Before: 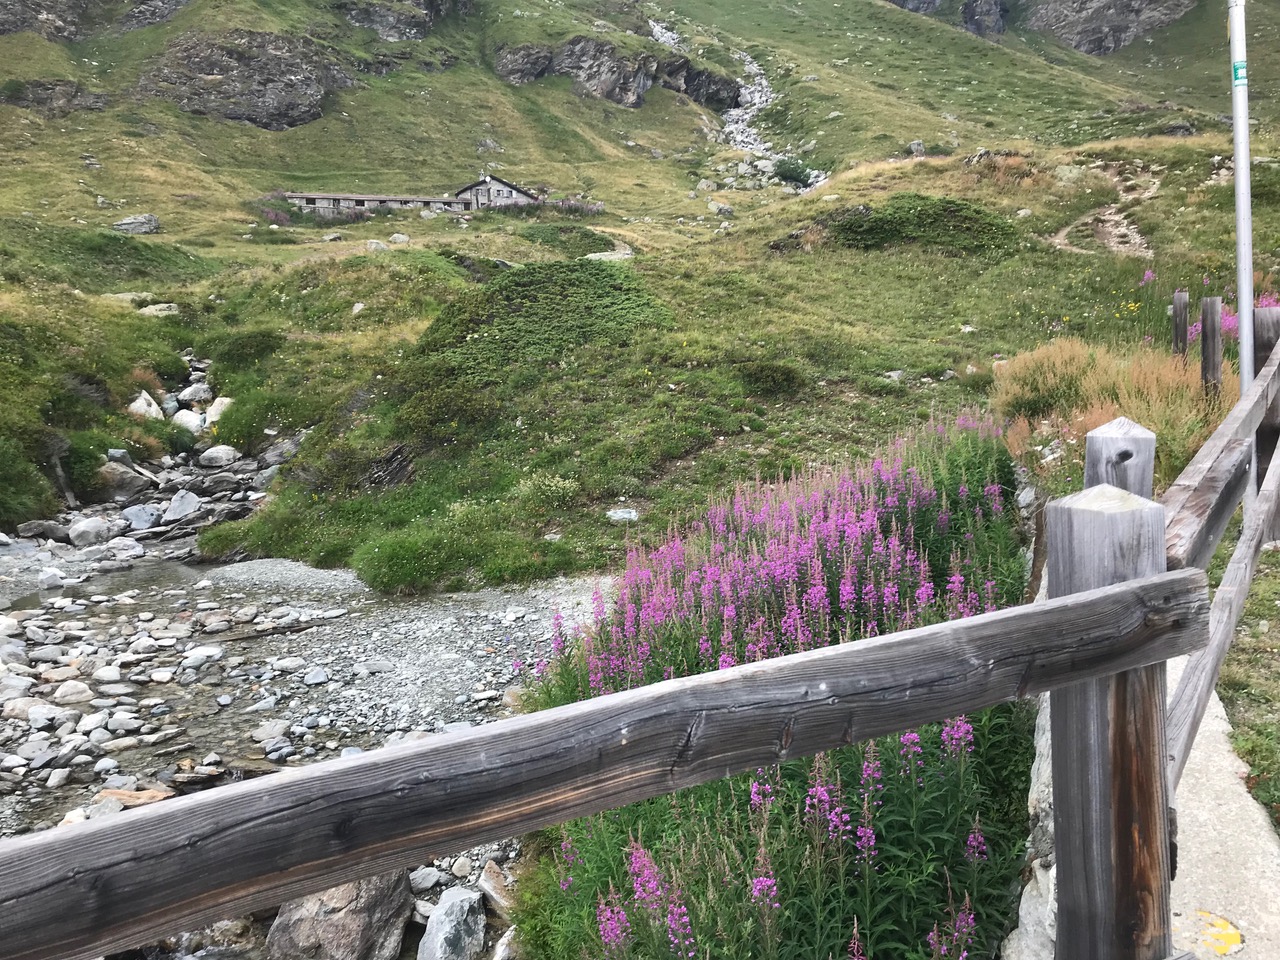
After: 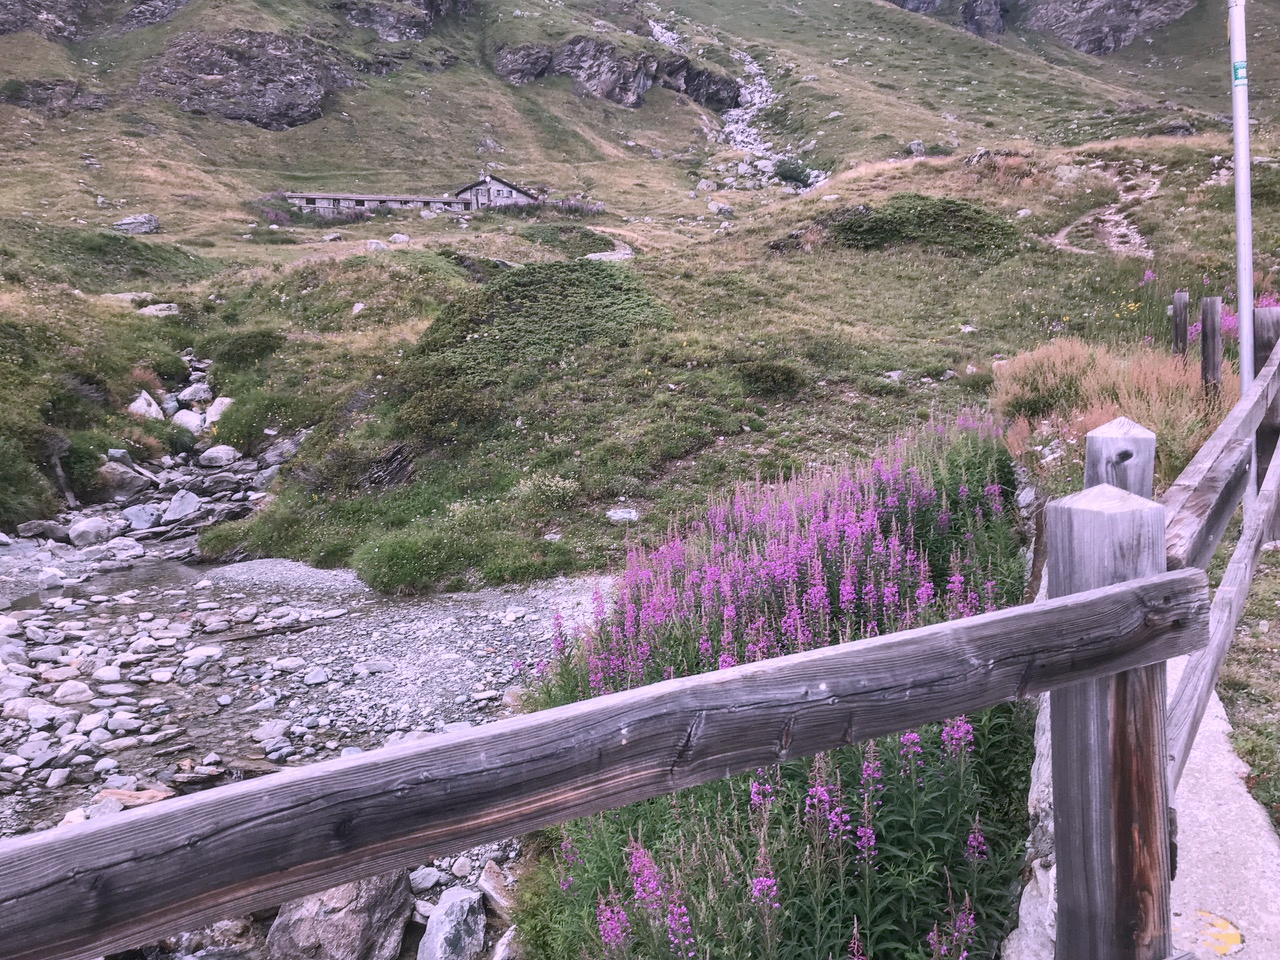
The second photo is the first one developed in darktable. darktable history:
local contrast: on, module defaults
color correction: highlights a* 15.46, highlights b* -20.56
color balance: contrast -15%
